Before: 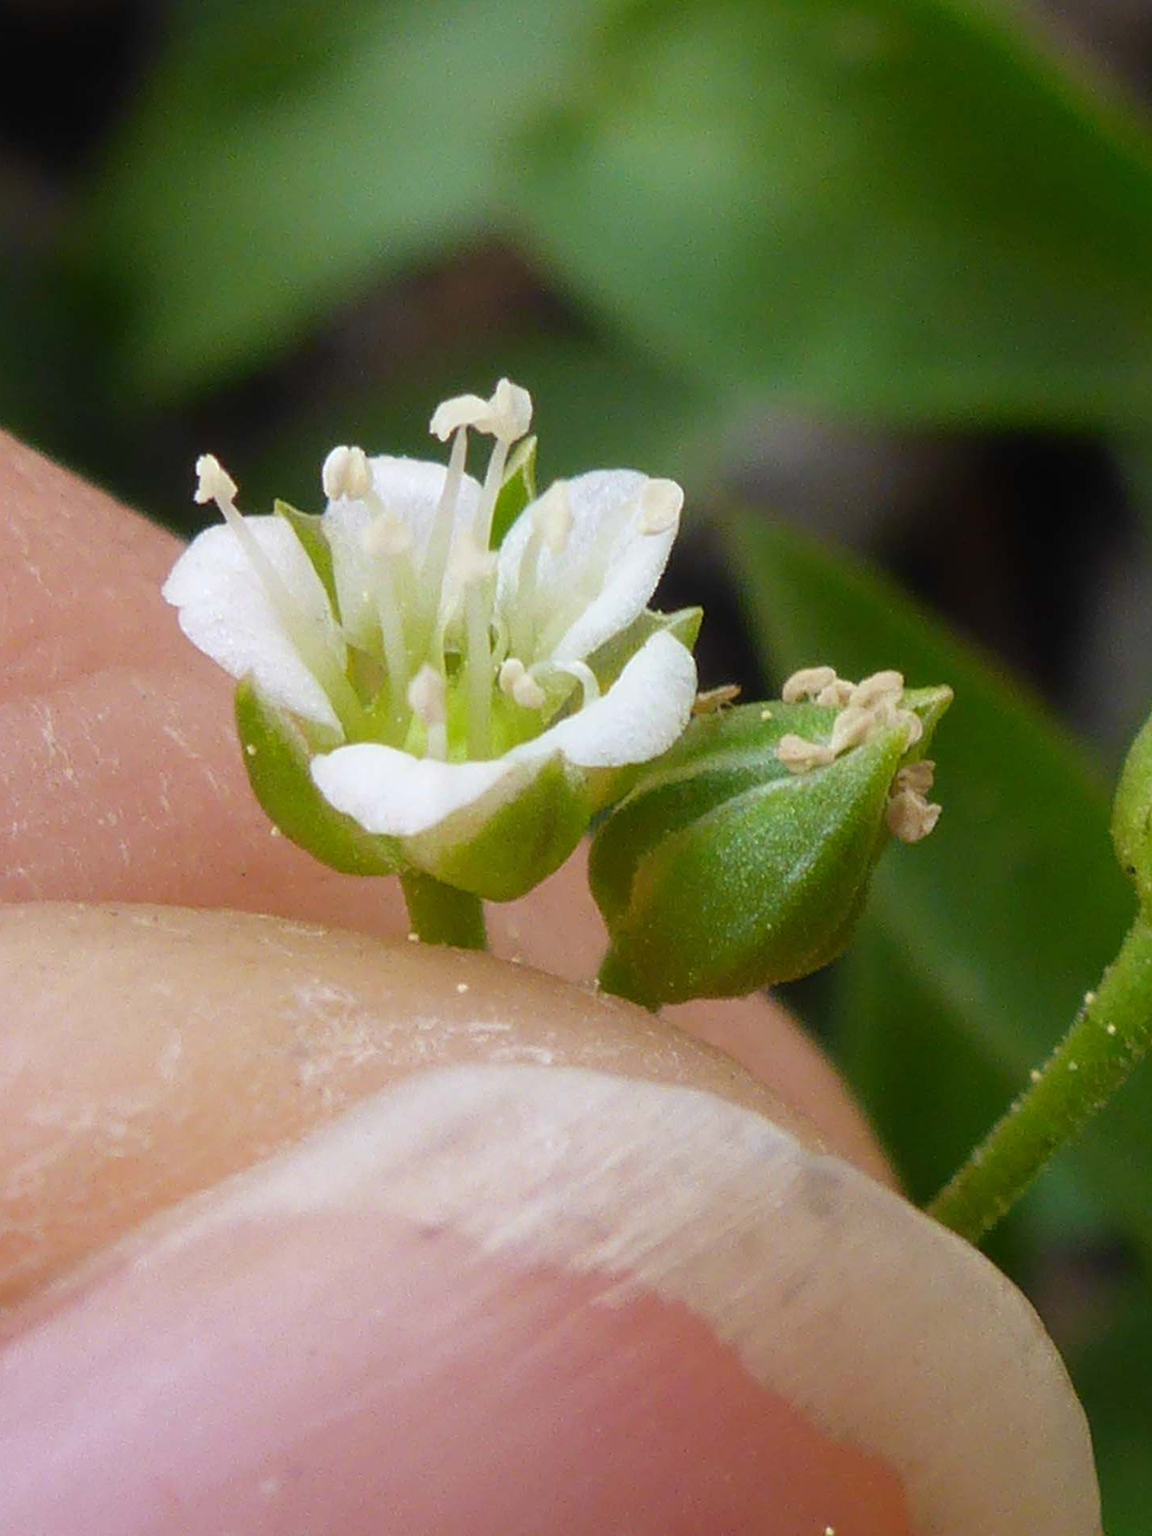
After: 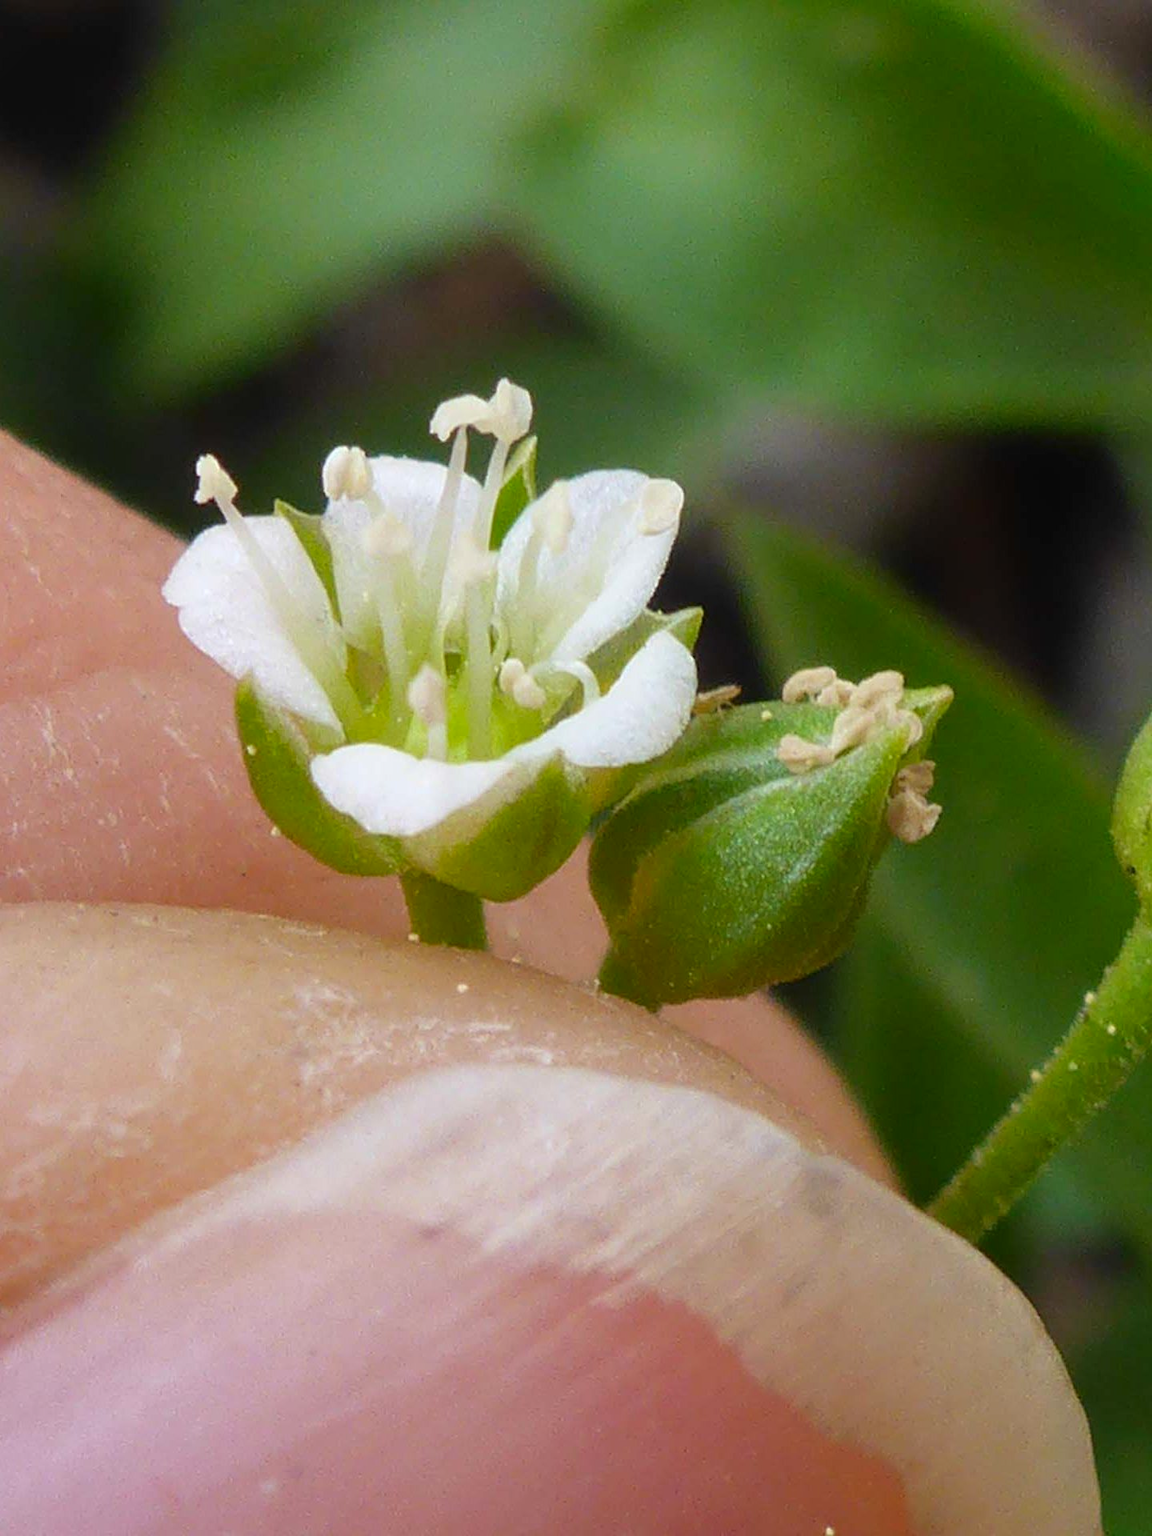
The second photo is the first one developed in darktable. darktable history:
contrast brightness saturation: contrast 0.04, saturation 0.074
shadows and highlights: radius 266.85, soften with gaussian
